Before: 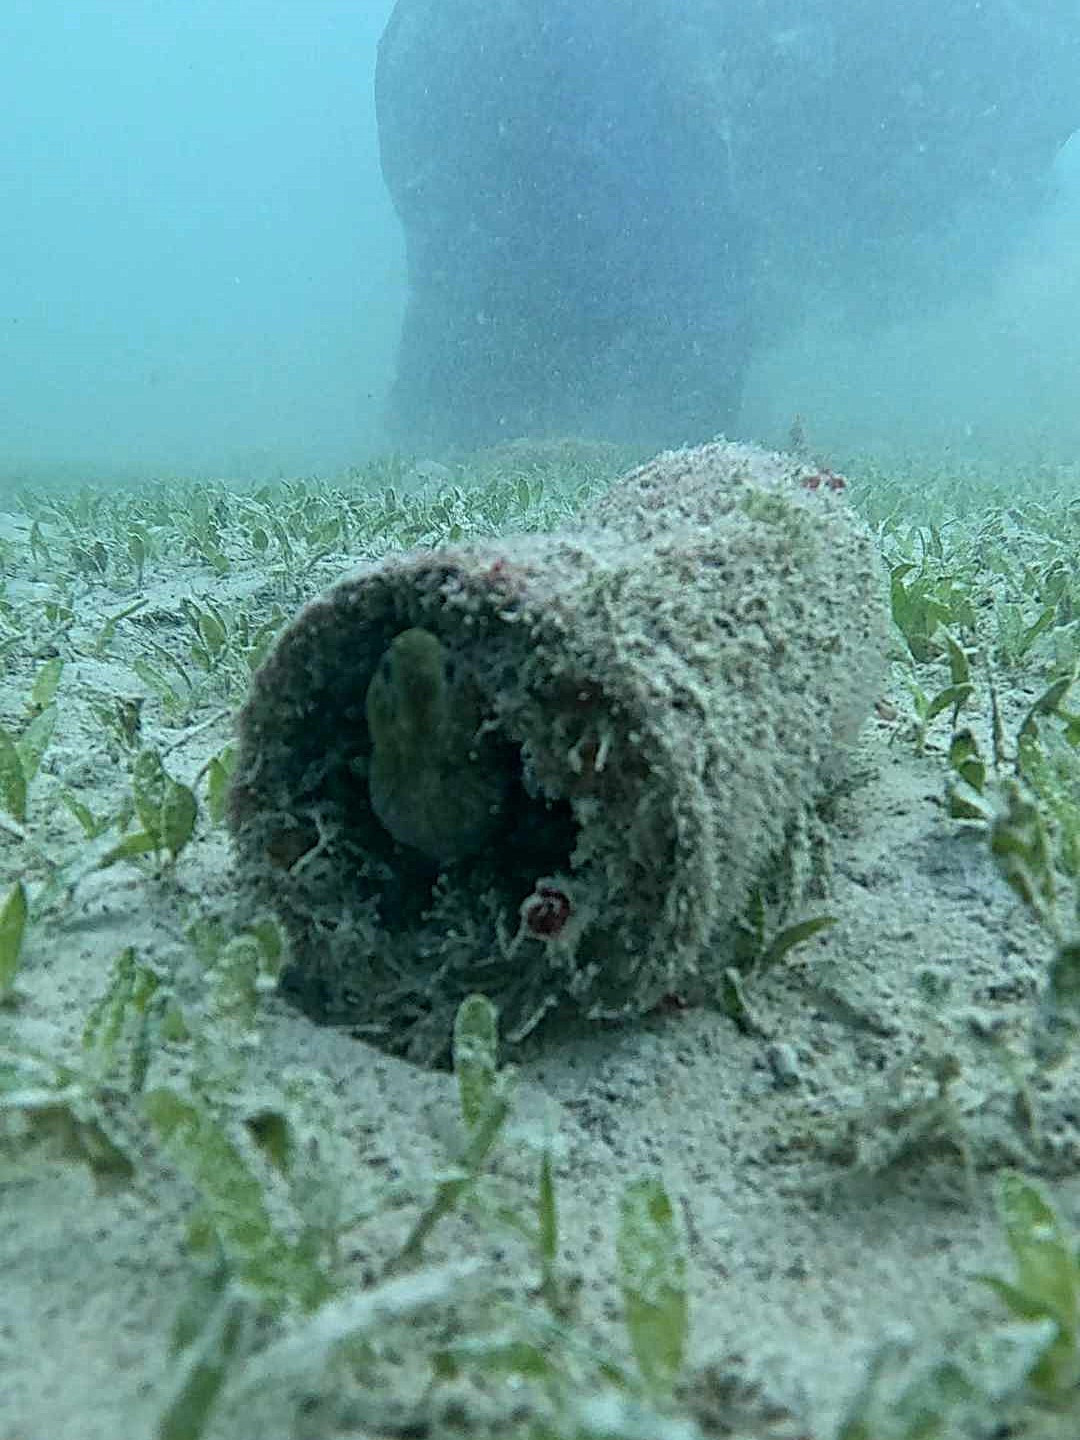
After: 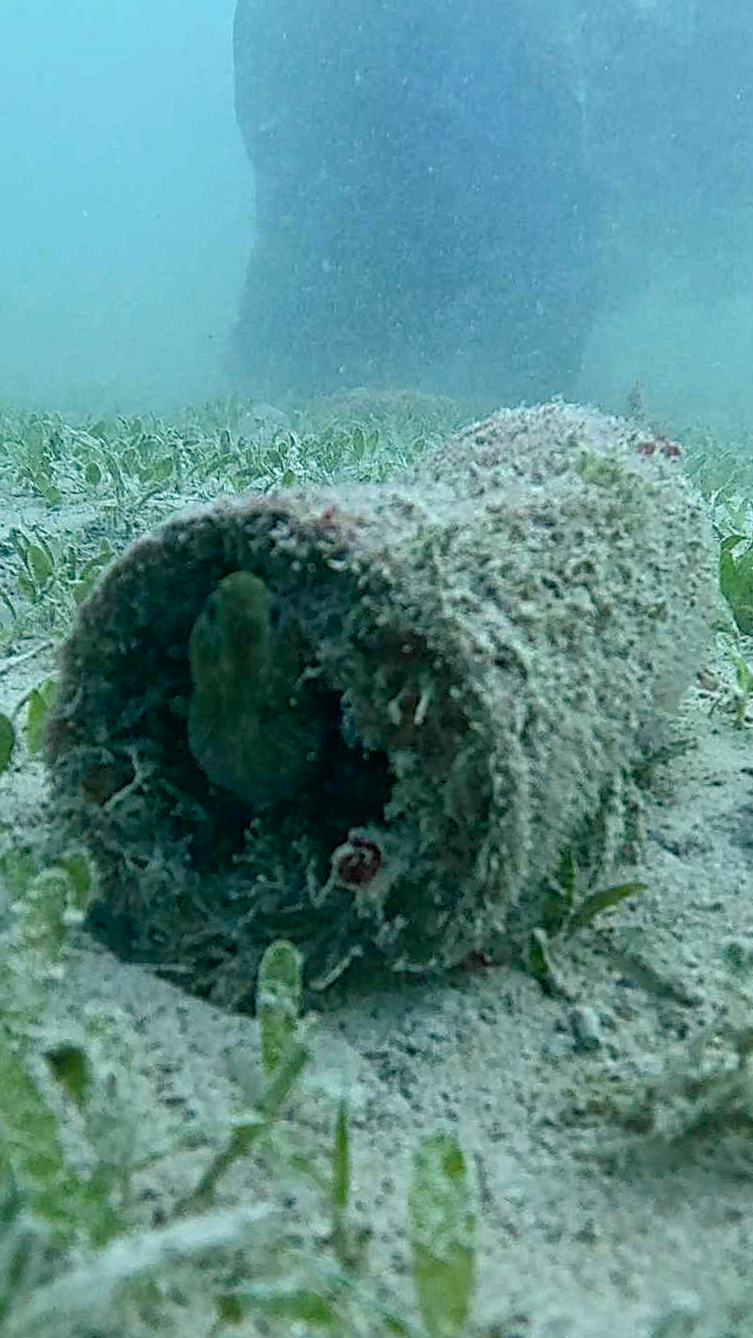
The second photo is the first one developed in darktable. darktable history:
tone equalizer: -7 EV 0.117 EV, edges refinement/feathering 500, mask exposure compensation -1.57 EV, preserve details no
crop and rotate: angle -3.3°, left 14.055%, top 0.04%, right 10.906%, bottom 0.039%
color balance rgb: perceptual saturation grading › global saturation 20%, perceptual saturation grading › highlights -25.403%, perceptual saturation grading › shadows 23.981%
